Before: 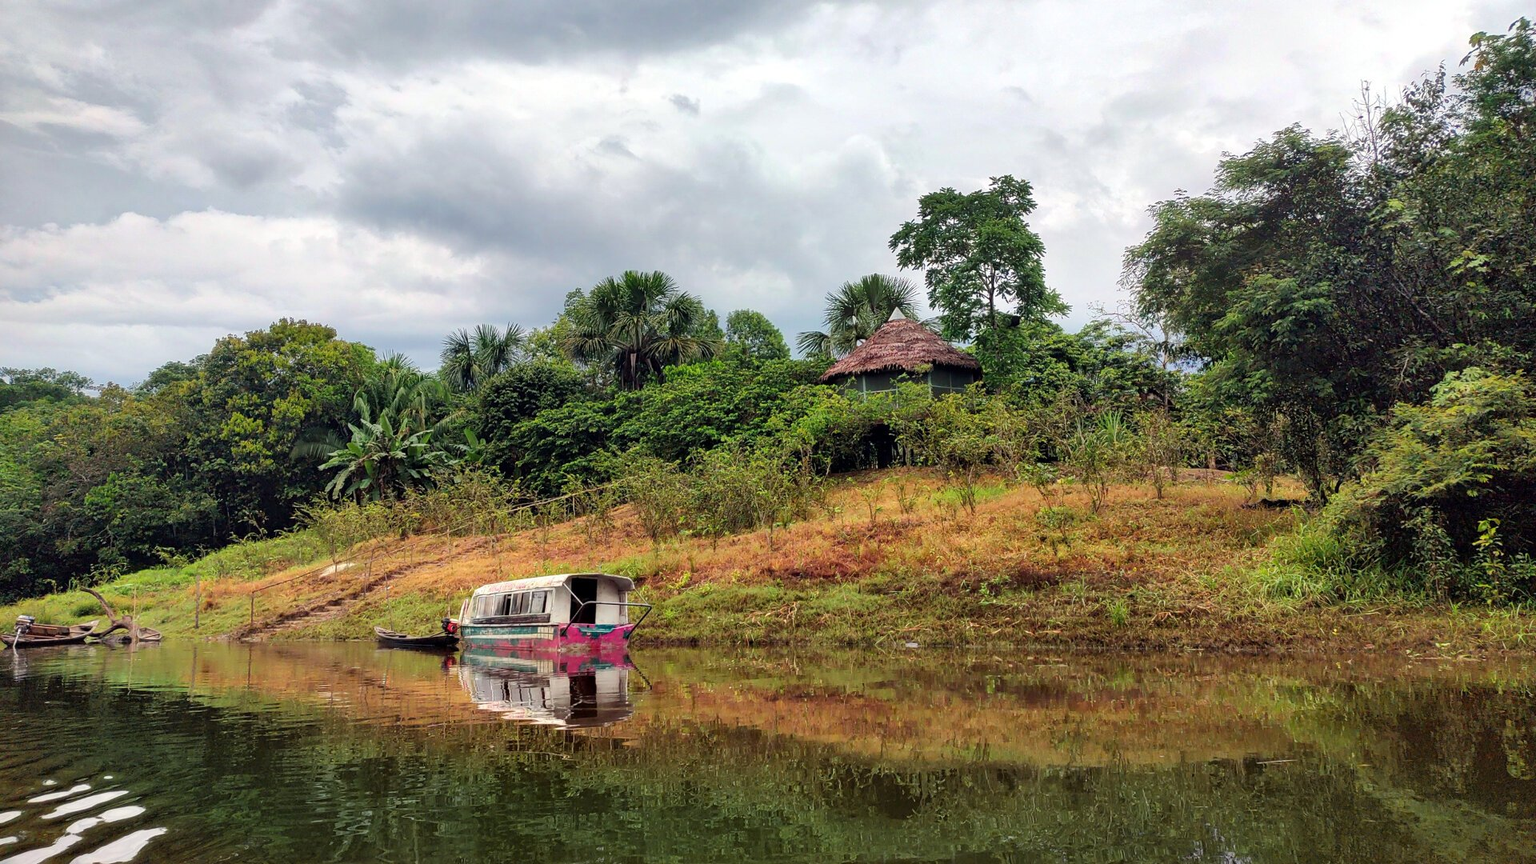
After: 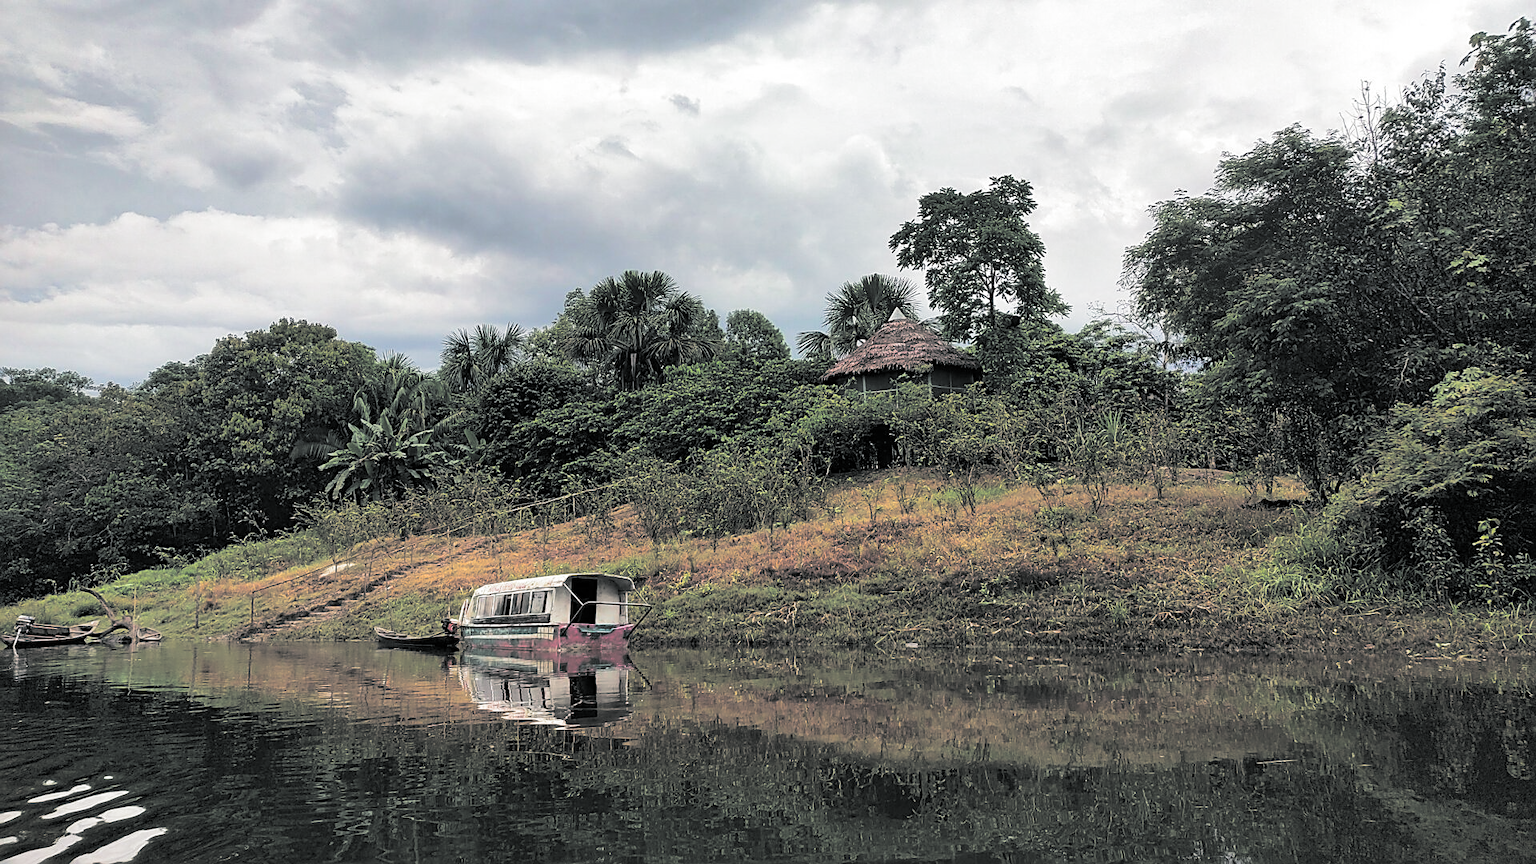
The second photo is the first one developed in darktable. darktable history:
sharpen: on, module defaults
split-toning: shadows › hue 190.8°, shadows › saturation 0.05, highlights › hue 54°, highlights › saturation 0.05, compress 0%
